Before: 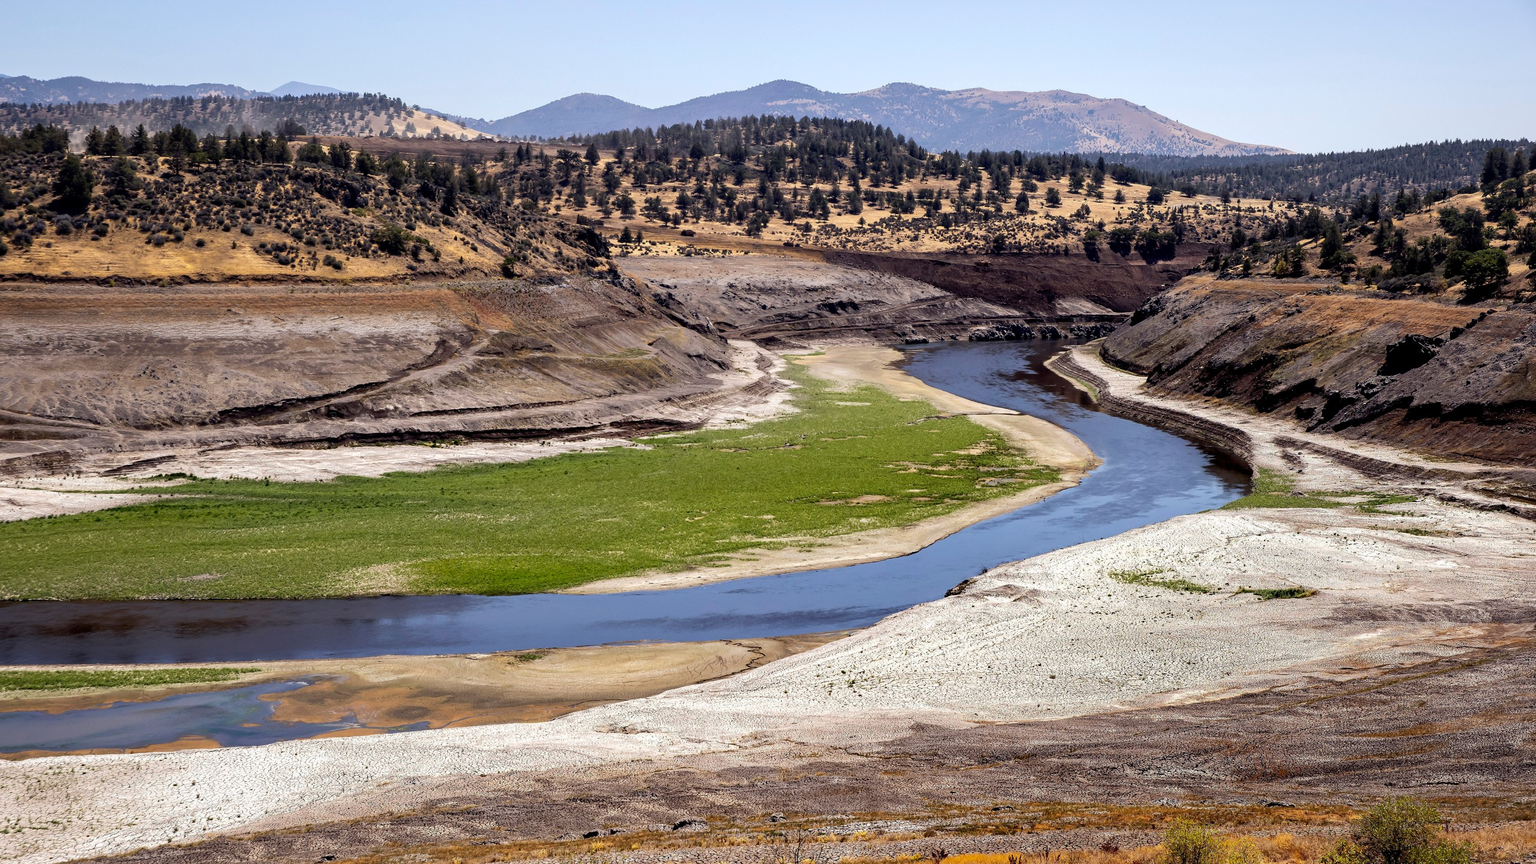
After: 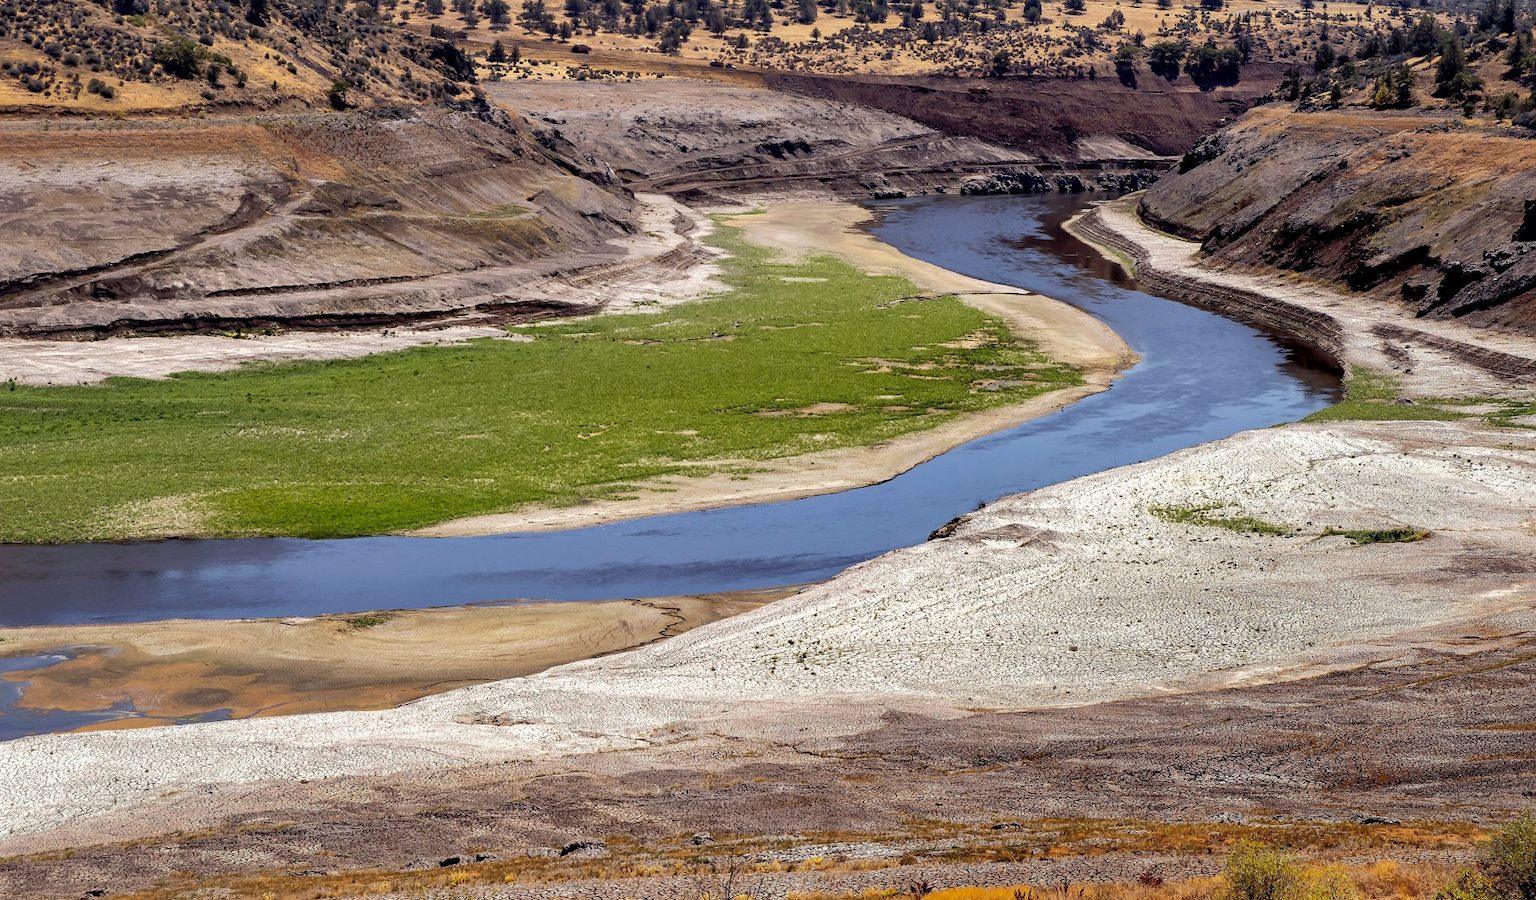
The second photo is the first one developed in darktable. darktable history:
crop: left 16.832%, top 22.791%, right 9.13%
shadows and highlights: highlights color adjustment 49.05%
